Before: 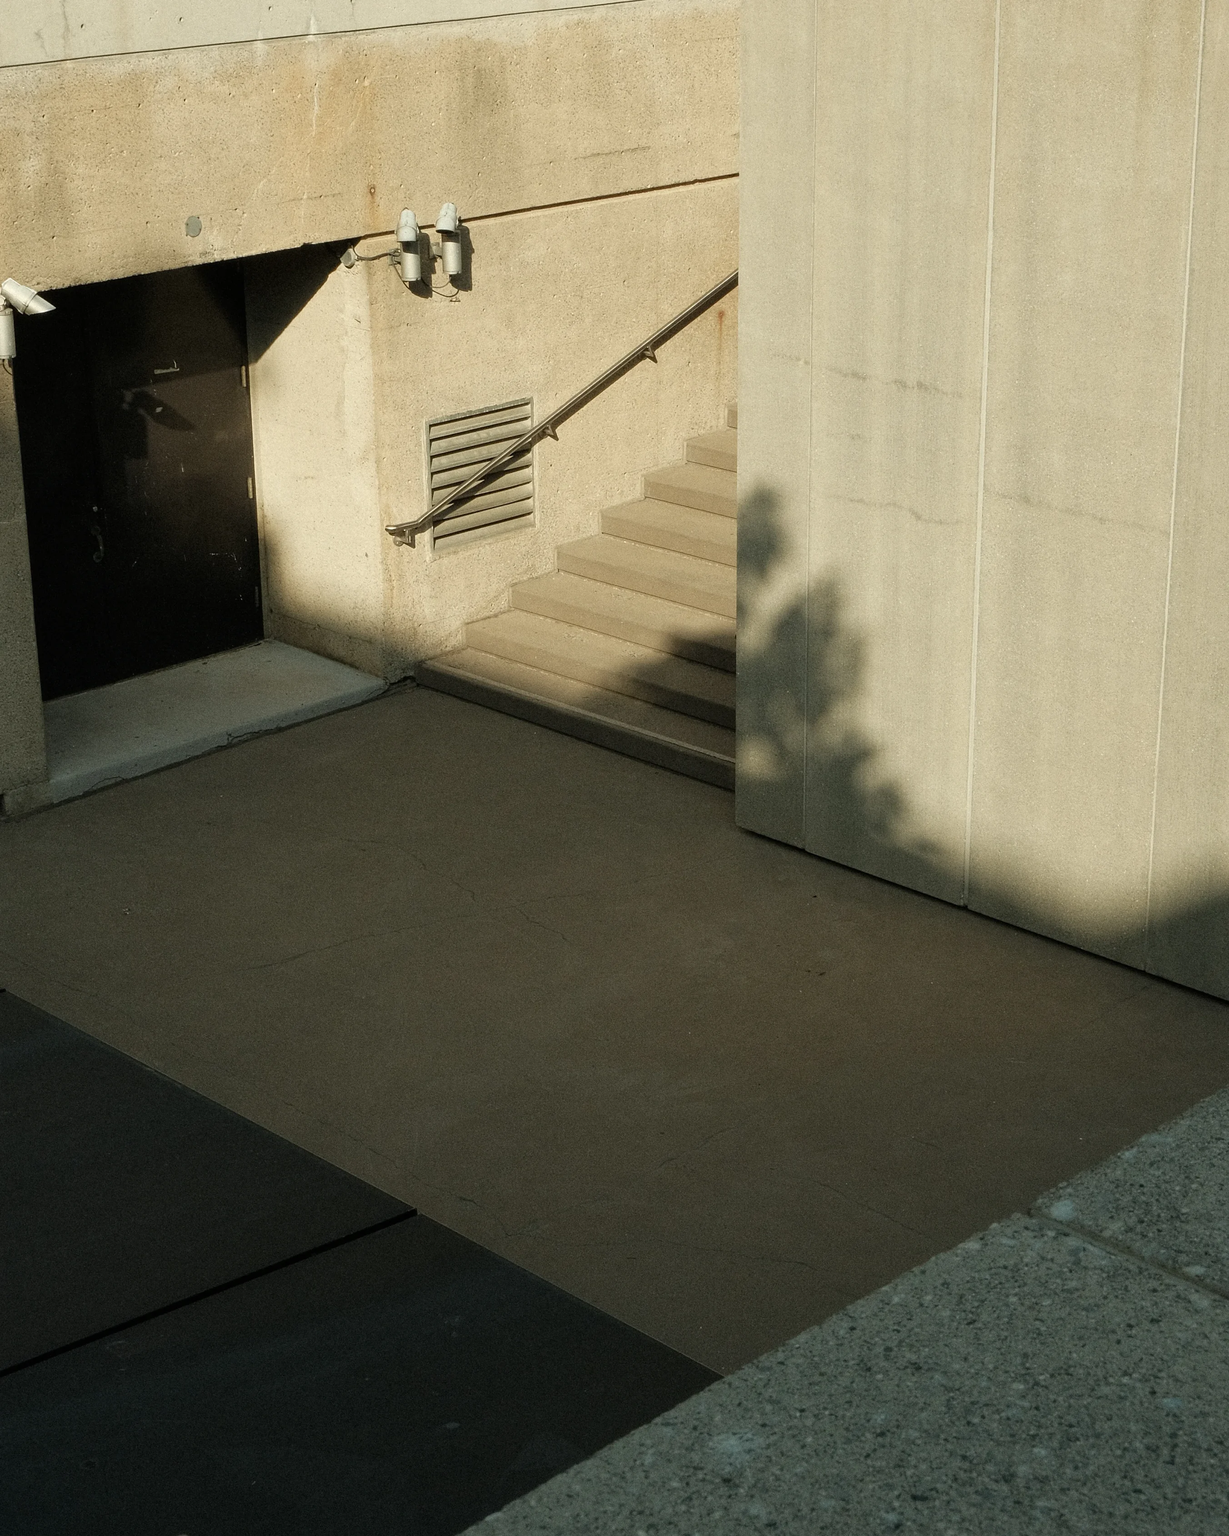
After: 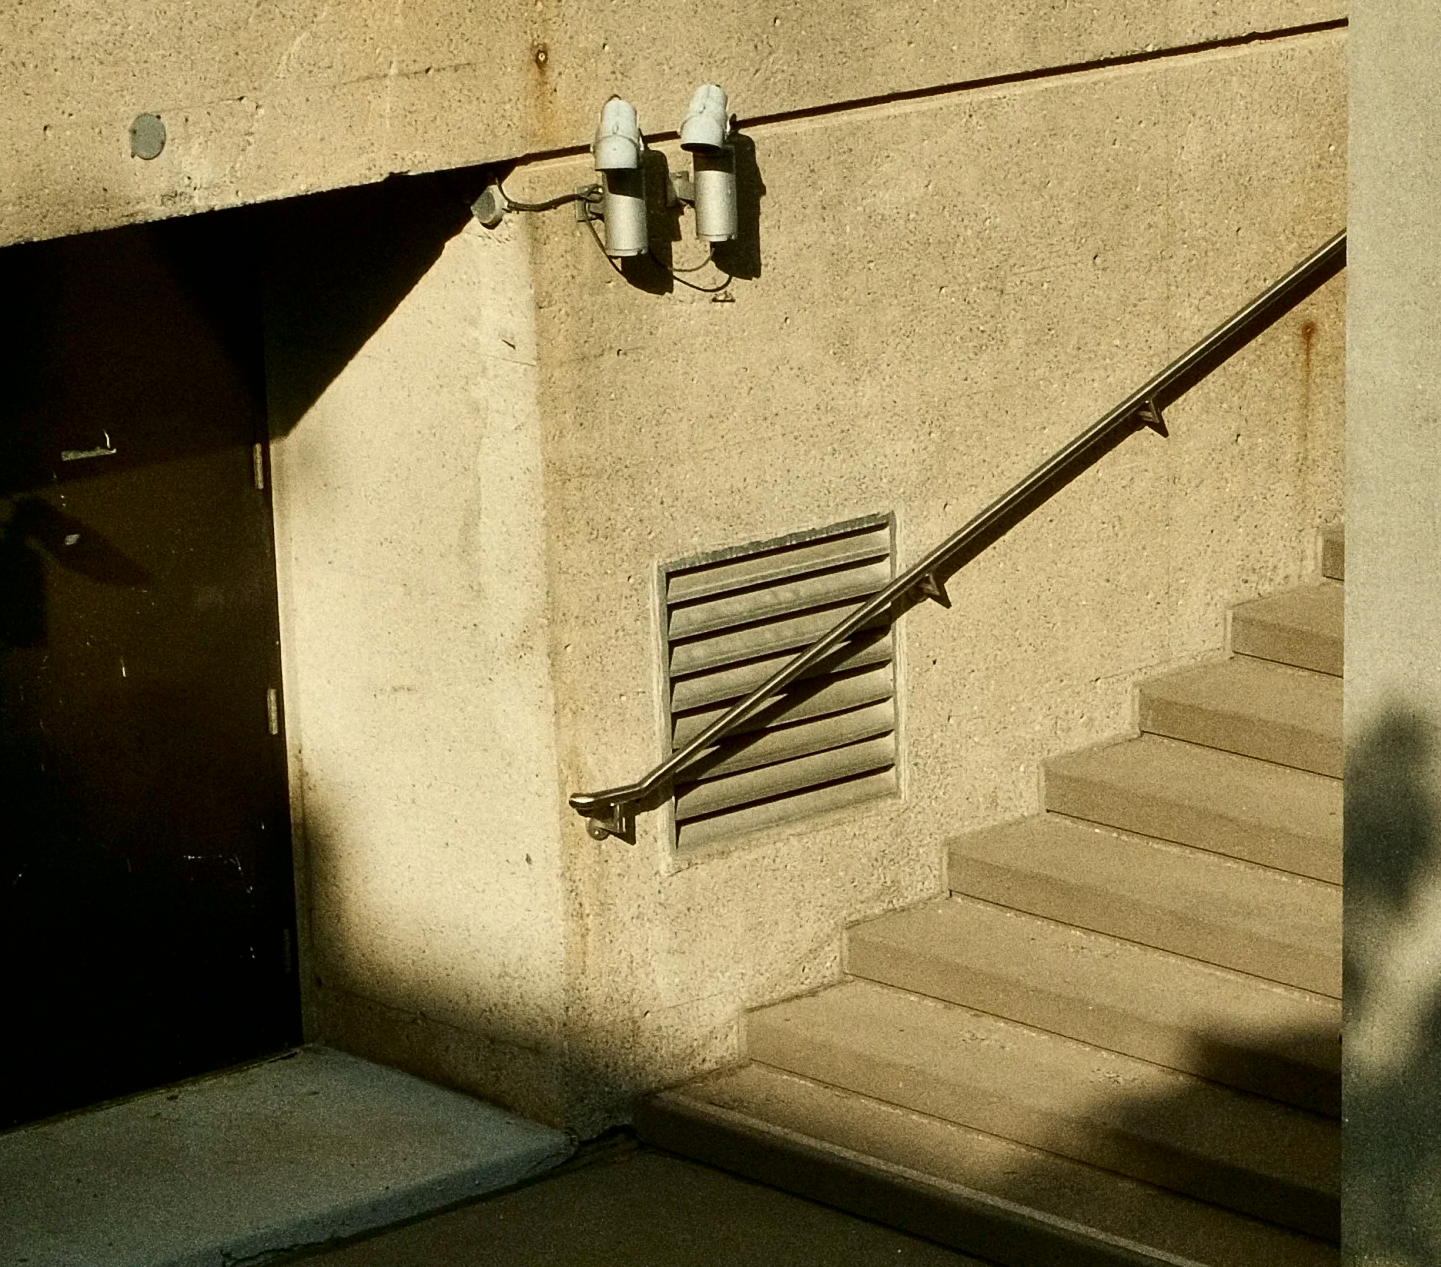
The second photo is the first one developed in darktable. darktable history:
shadows and highlights: soften with gaussian
crop: left 10.308%, top 10.719%, right 36.379%, bottom 51.77%
tone equalizer: edges refinement/feathering 500, mask exposure compensation -1.57 EV, preserve details no
contrast brightness saturation: contrast 0.216, brightness -0.189, saturation 0.231
